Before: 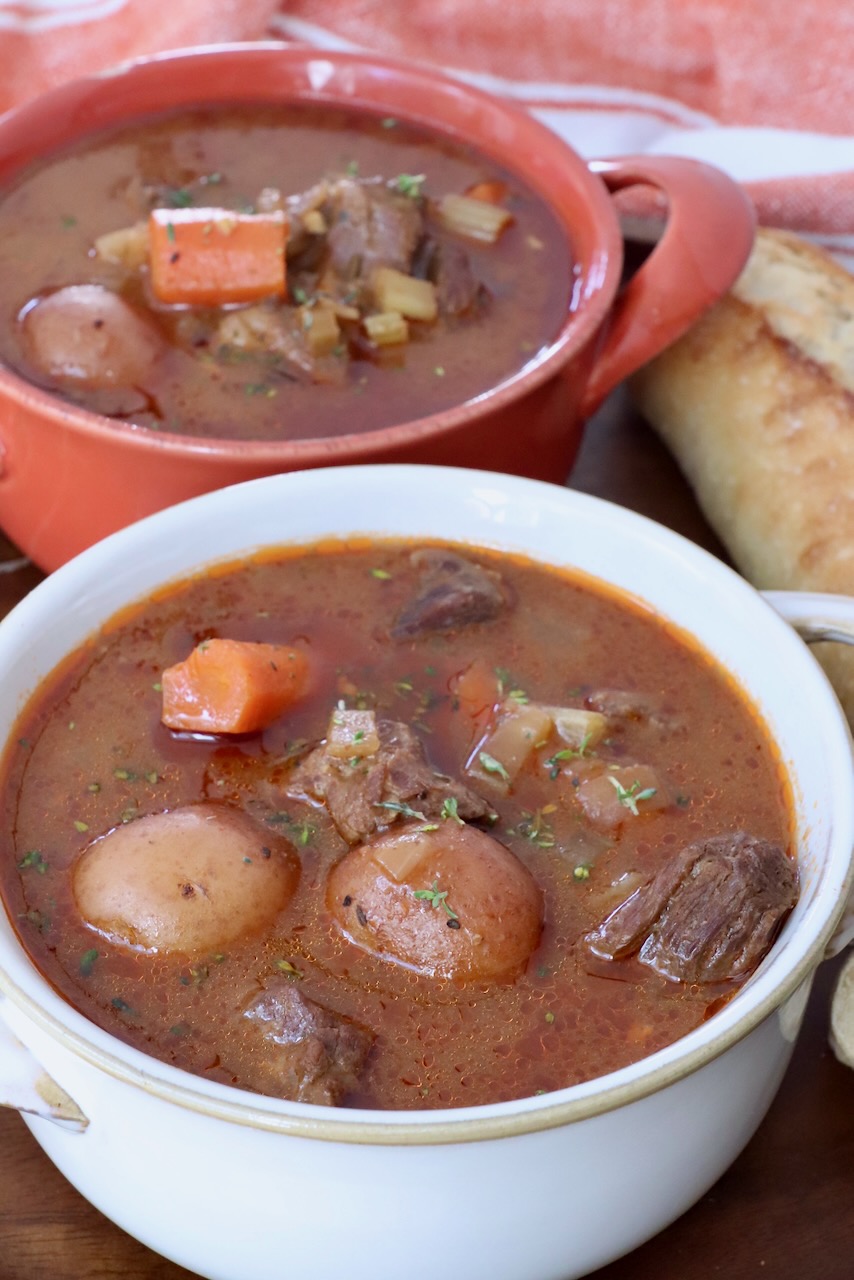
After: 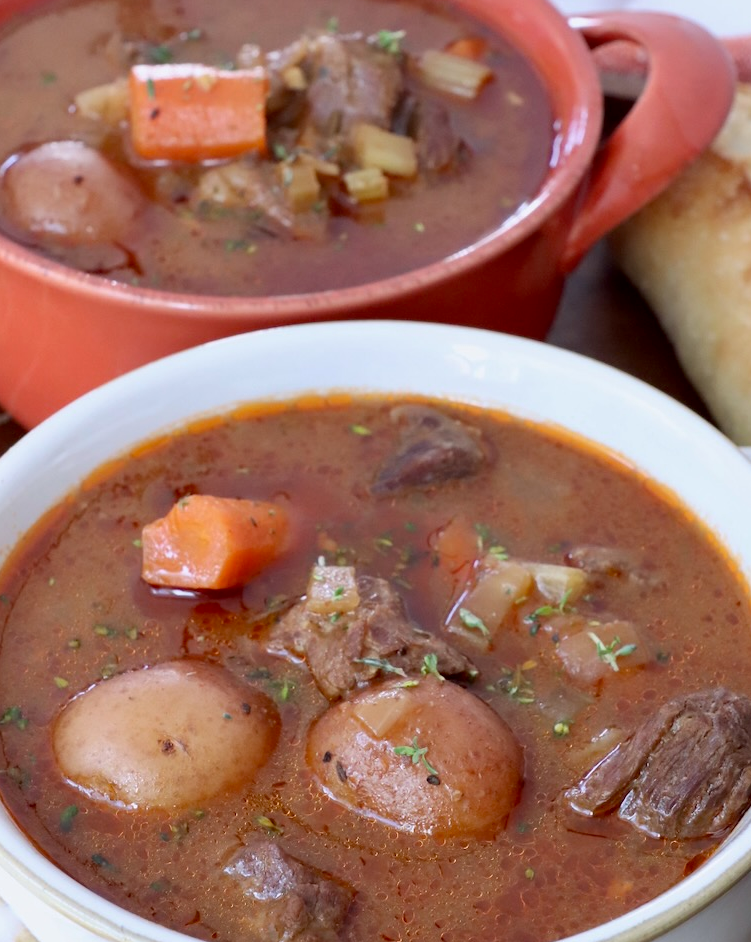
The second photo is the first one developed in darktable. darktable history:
shadows and highlights: radius 331.84, shadows 53.55, highlights -100, compress 94.63%, highlights color adjustment 73.23%, soften with gaussian
crop and rotate: left 2.425%, top 11.305%, right 9.6%, bottom 15.08%
